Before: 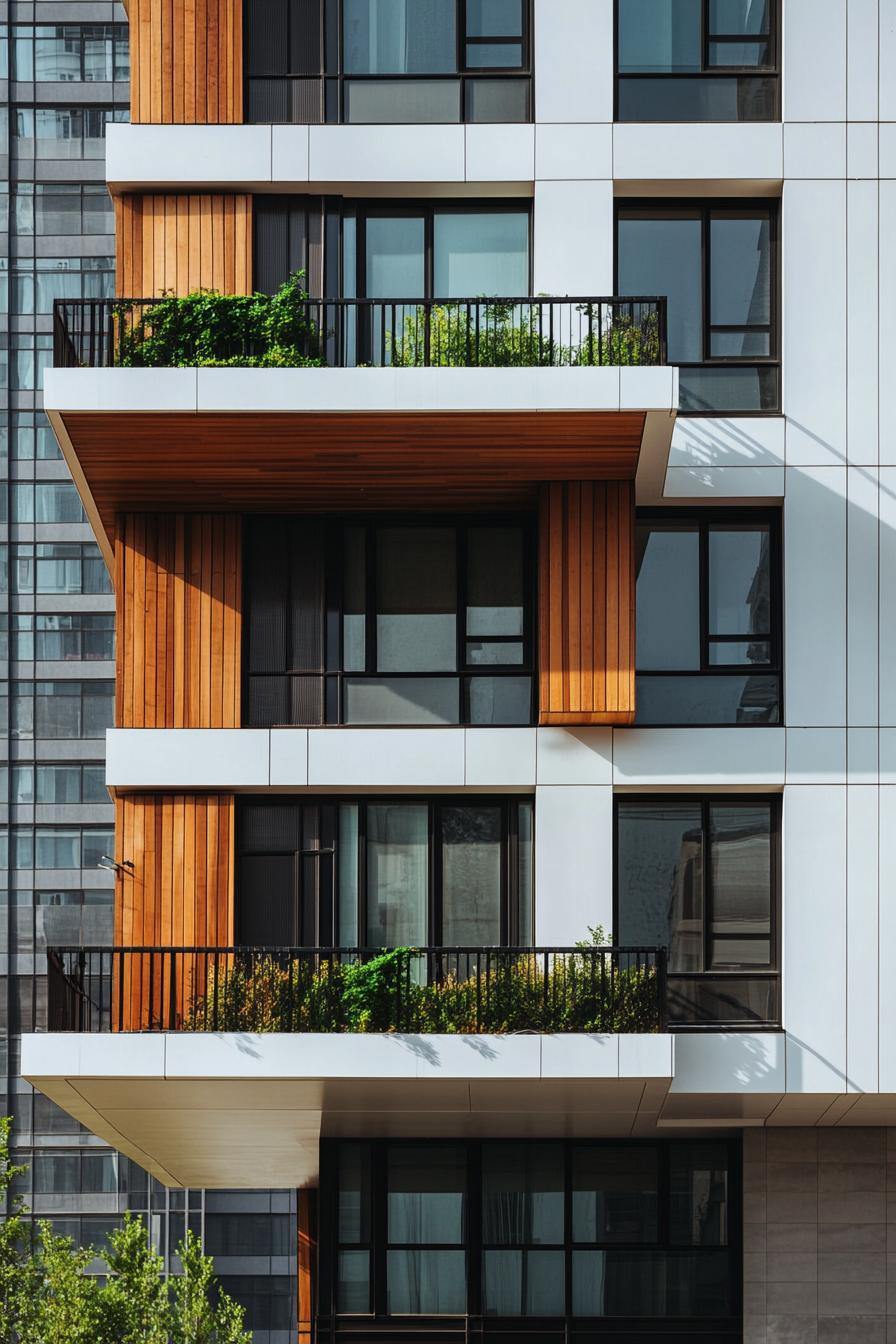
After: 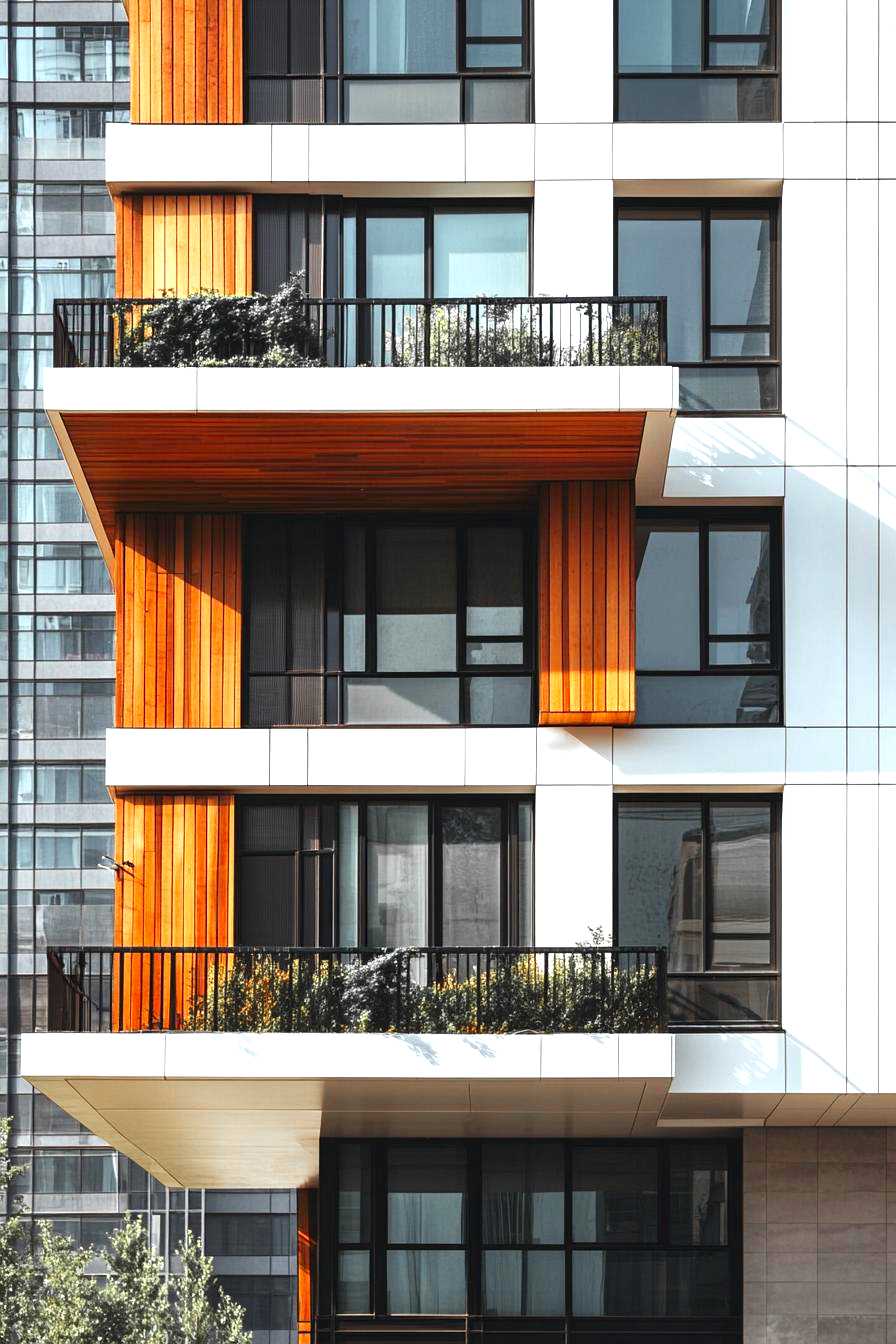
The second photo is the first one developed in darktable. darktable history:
exposure: black level correction 0, exposure 1 EV, compensate highlight preservation false
color zones: curves: ch1 [(0, 0.679) (0.143, 0.647) (0.286, 0.261) (0.378, -0.011) (0.571, 0.396) (0.714, 0.399) (0.857, 0.406) (1, 0.679)]
